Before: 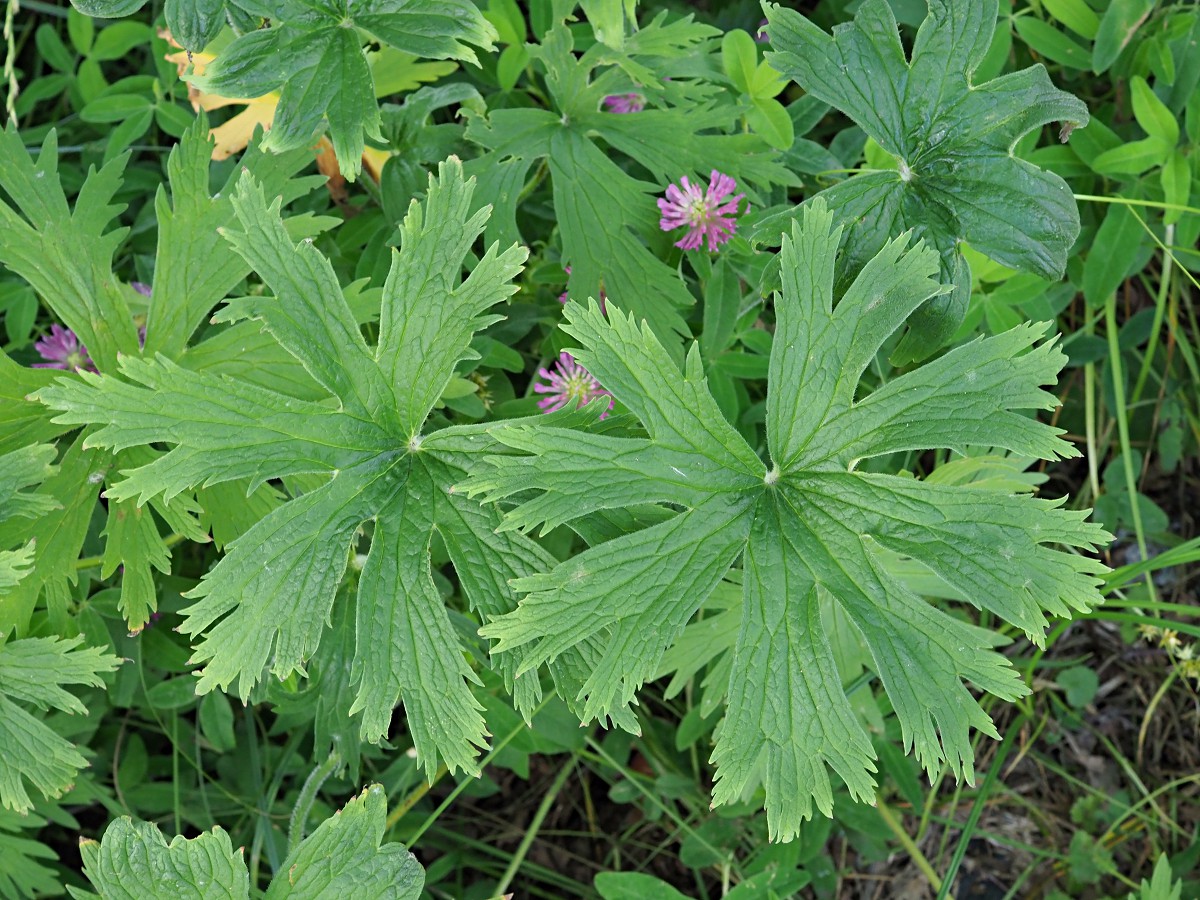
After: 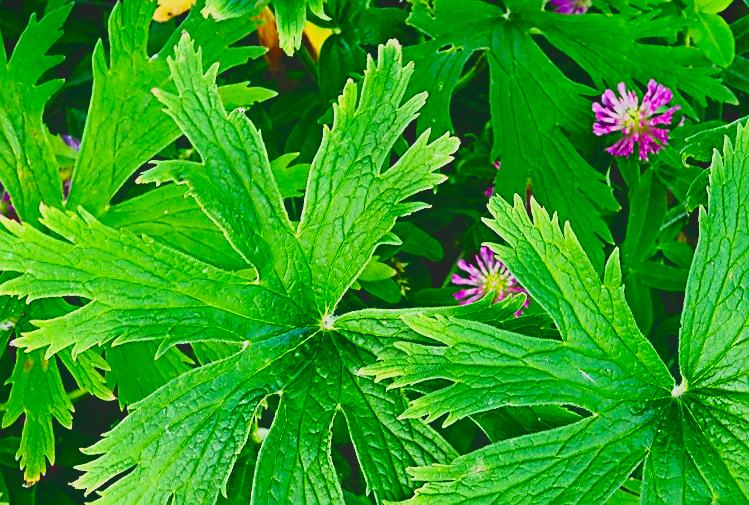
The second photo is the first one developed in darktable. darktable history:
tone curve: curves: ch0 [(0, 0.018) (0.162, 0.128) (0.434, 0.478) (0.667, 0.785) (0.819, 0.943) (1, 0.991)]; ch1 [(0, 0) (0.402, 0.36) (0.476, 0.449) (0.506, 0.505) (0.523, 0.518) (0.579, 0.626) (0.641, 0.668) (0.693, 0.745) (0.861, 0.934) (1, 1)]; ch2 [(0, 0) (0.424, 0.388) (0.483, 0.472) (0.503, 0.505) (0.521, 0.519) (0.547, 0.581) (0.582, 0.648) (0.699, 0.759) (0.997, 0.858)], preserve colors none
contrast brightness saturation: contrast 0.238, brightness -0.234, saturation 0.145
crop and rotate: angle -5.61°, left 2.119%, top 6.717%, right 27.542%, bottom 30.115%
sharpen: on, module defaults
velvia: strength 32.43%, mid-tones bias 0.206
local contrast: detail 71%
exposure: compensate highlight preservation false
